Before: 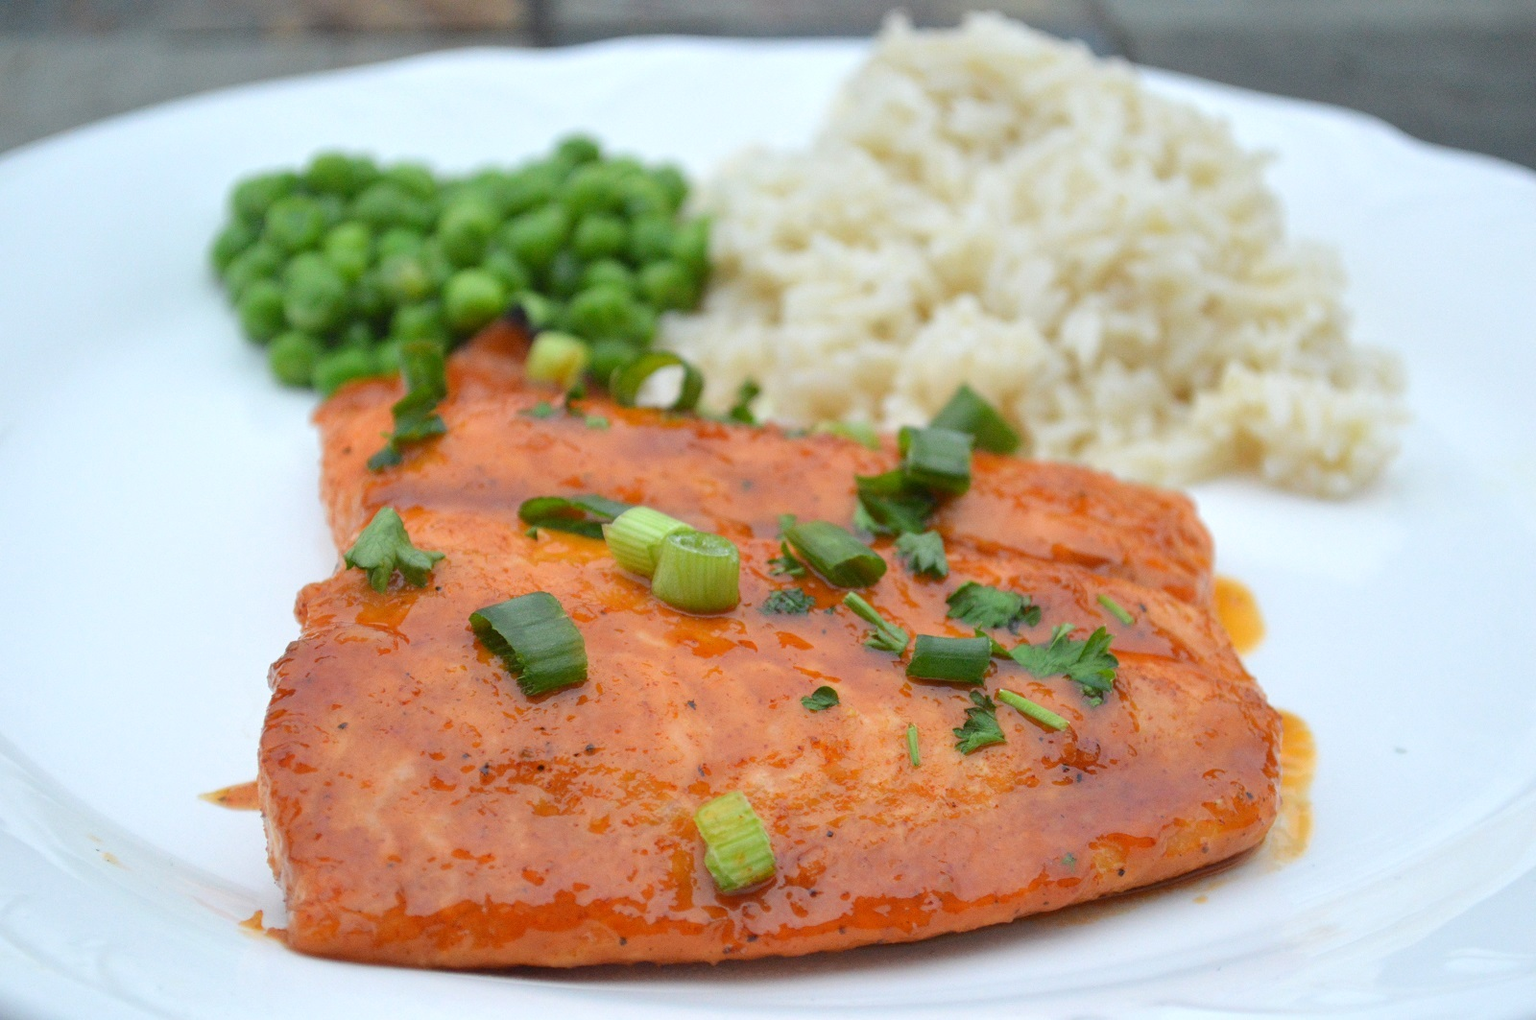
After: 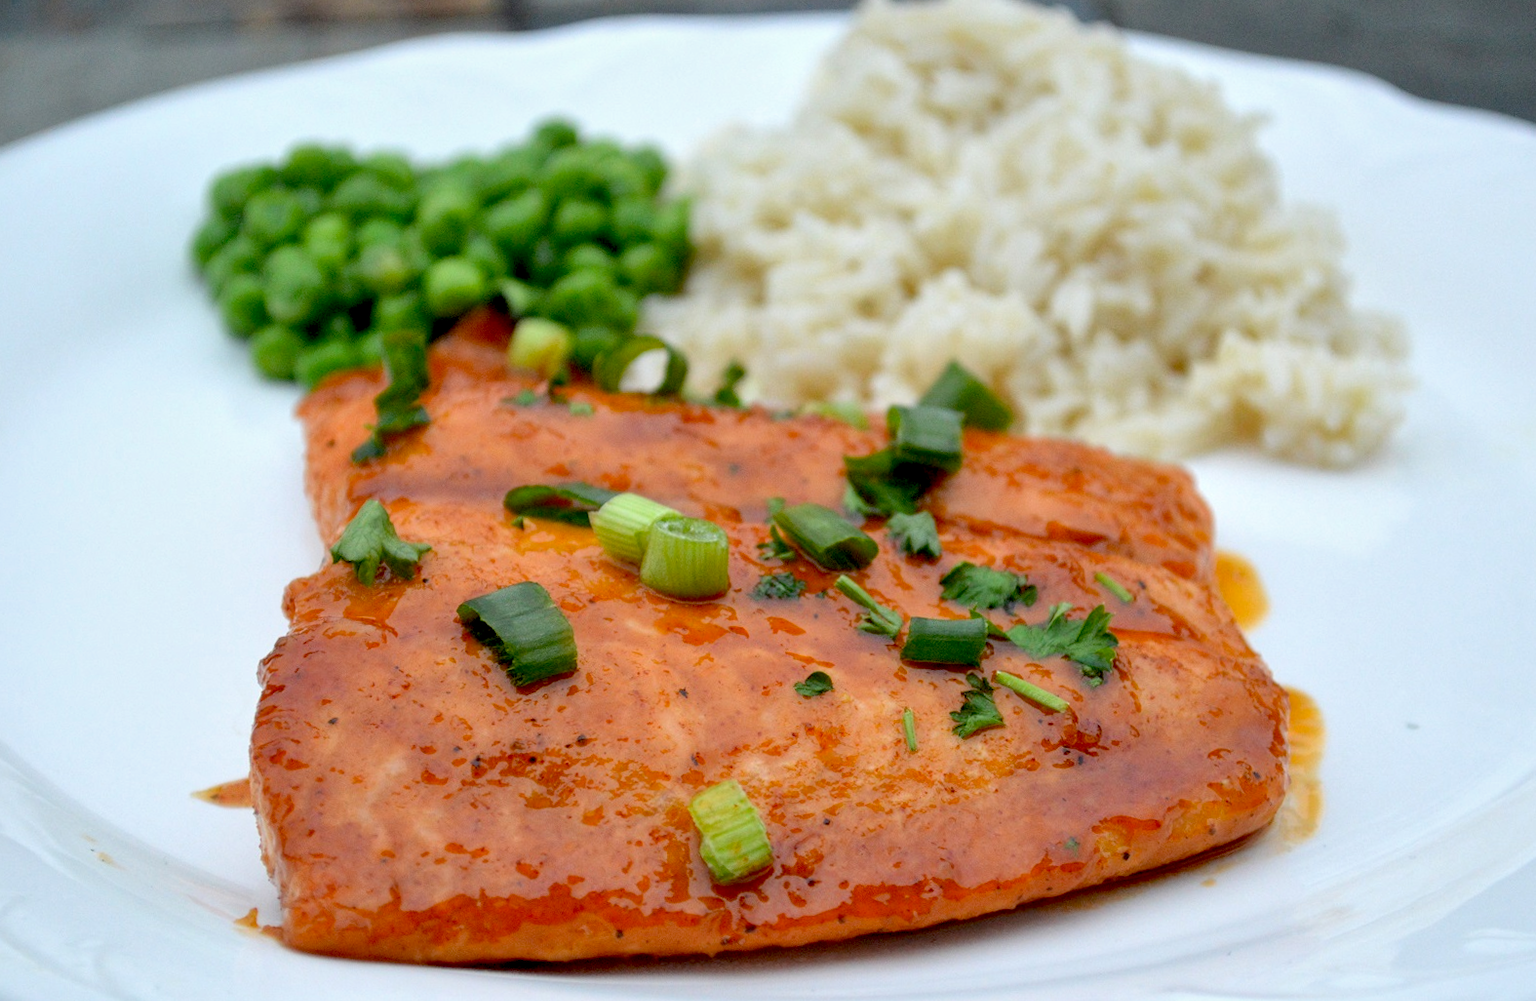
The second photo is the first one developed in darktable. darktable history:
rotate and perspective: rotation -1.32°, lens shift (horizontal) -0.031, crop left 0.015, crop right 0.985, crop top 0.047, crop bottom 0.982
exposure: black level correction 0.029, exposure -0.073 EV, compensate highlight preservation false
base curve: exposure shift 0, preserve colors none
local contrast: mode bilateral grid, contrast 20, coarseness 50, detail 120%, midtone range 0.2
